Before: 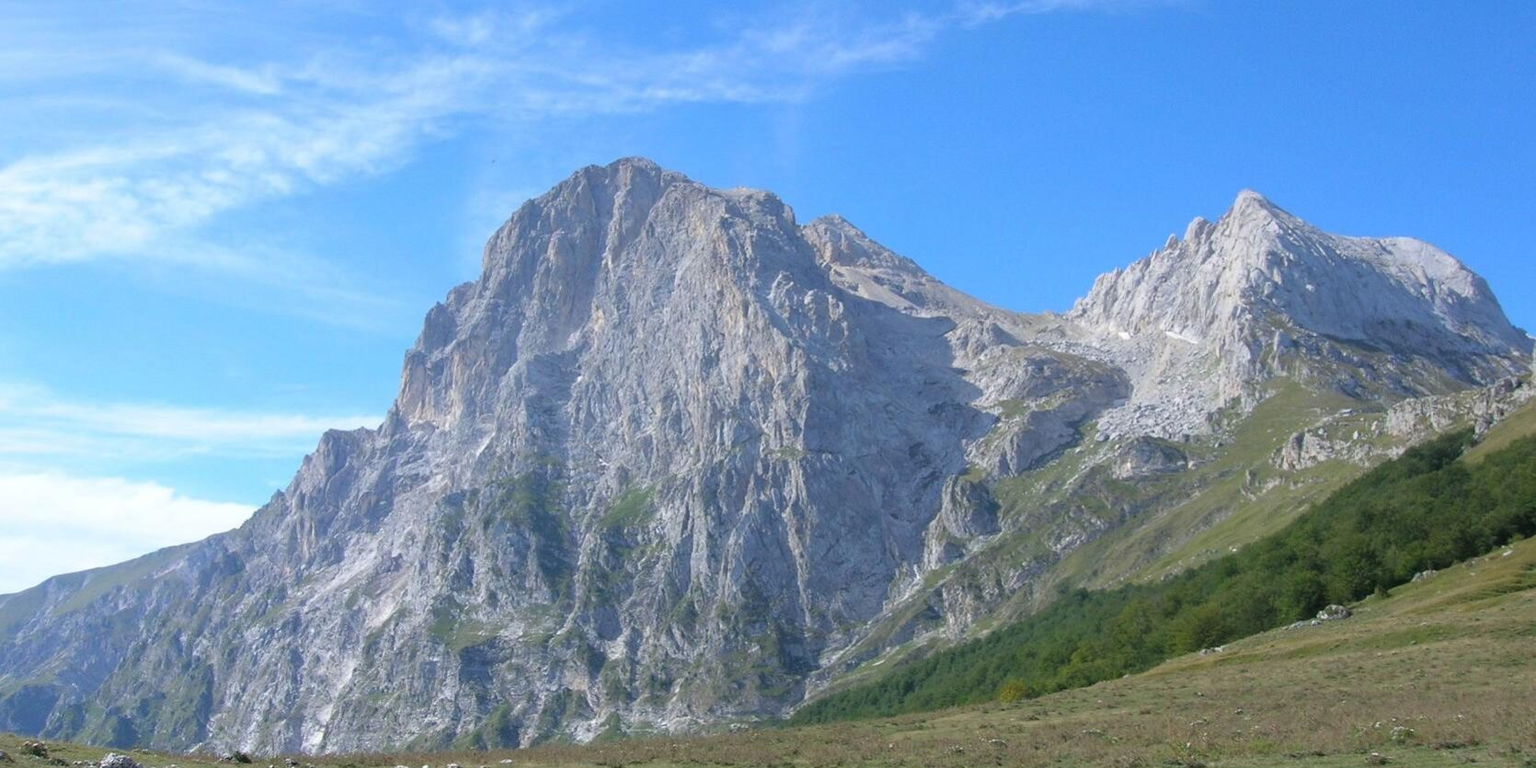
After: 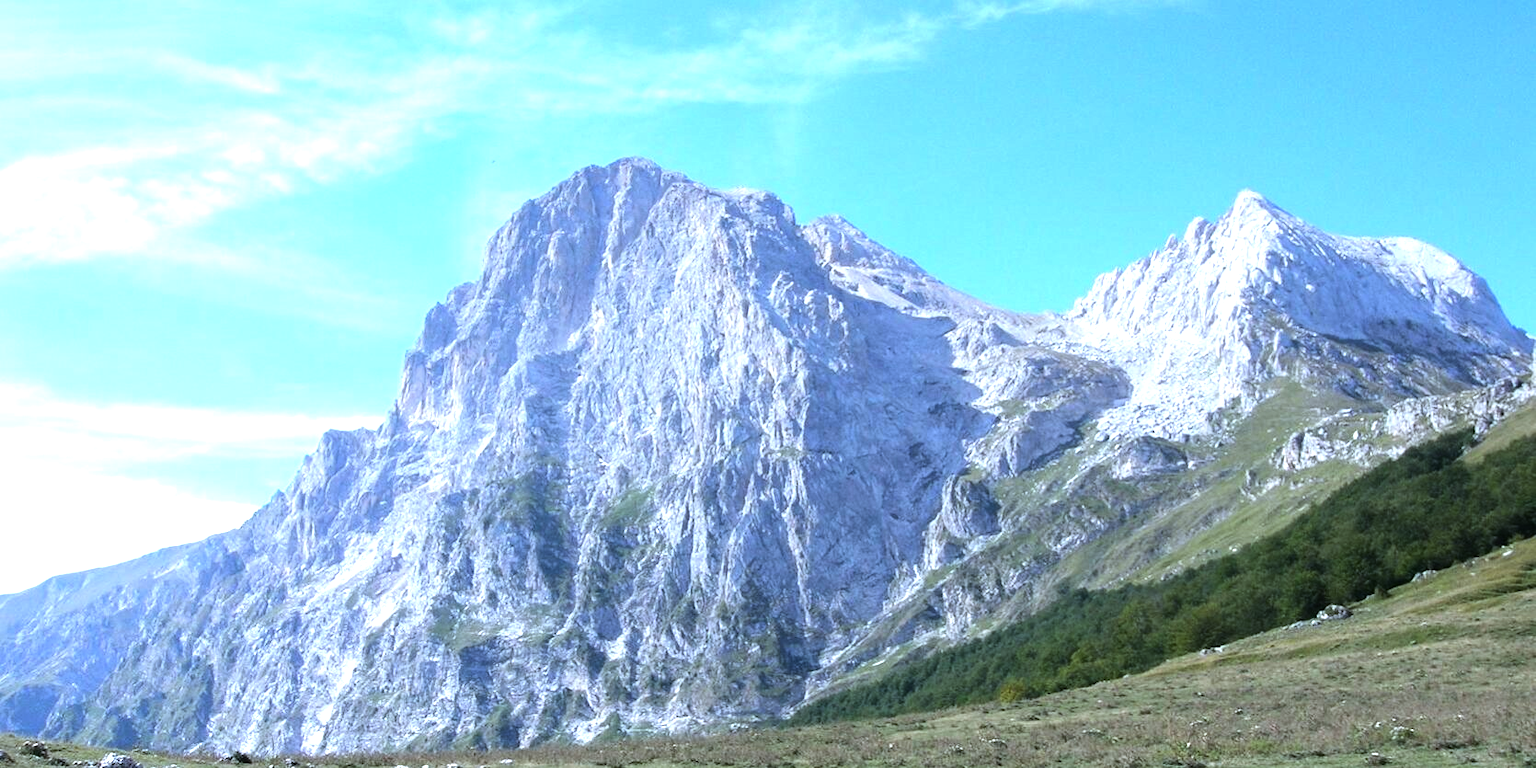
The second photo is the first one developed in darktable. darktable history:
exposure: exposure 0.128 EV, compensate highlight preservation false
tone equalizer: -8 EV -1.08 EV, -7 EV -1.01 EV, -6 EV -0.867 EV, -5 EV -0.578 EV, -3 EV 0.578 EV, -2 EV 0.867 EV, -1 EV 1.01 EV, +0 EV 1.08 EV, edges refinement/feathering 500, mask exposure compensation -1.57 EV, preserve details no
white balance: red 0.926, green 1.003, blue 1.133
